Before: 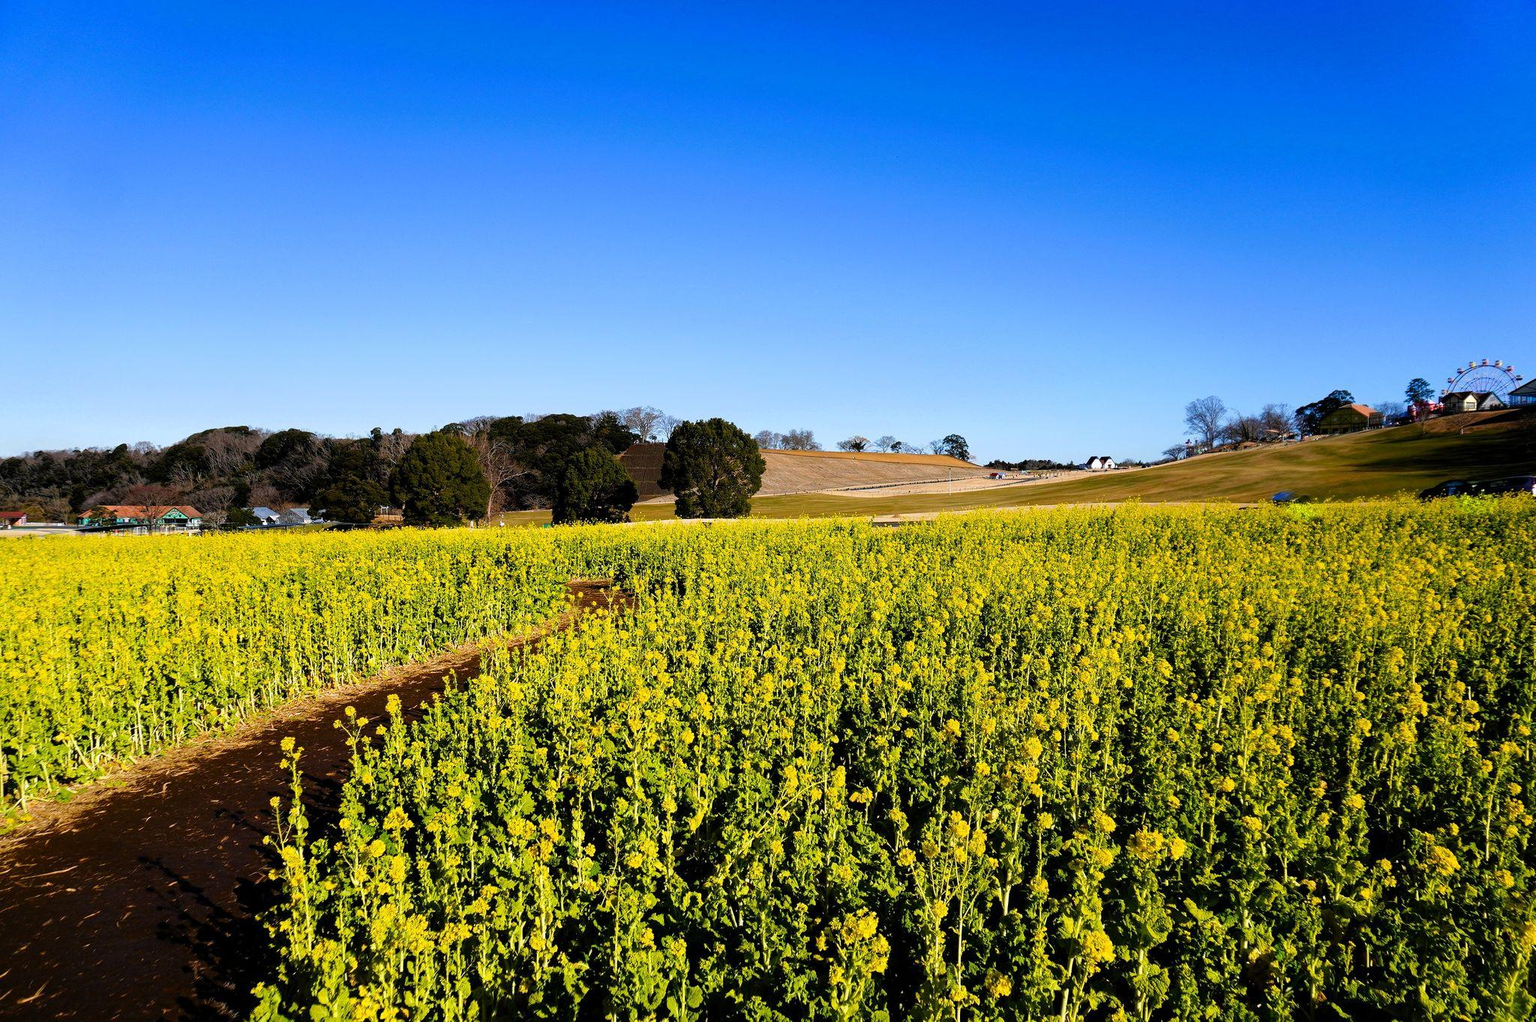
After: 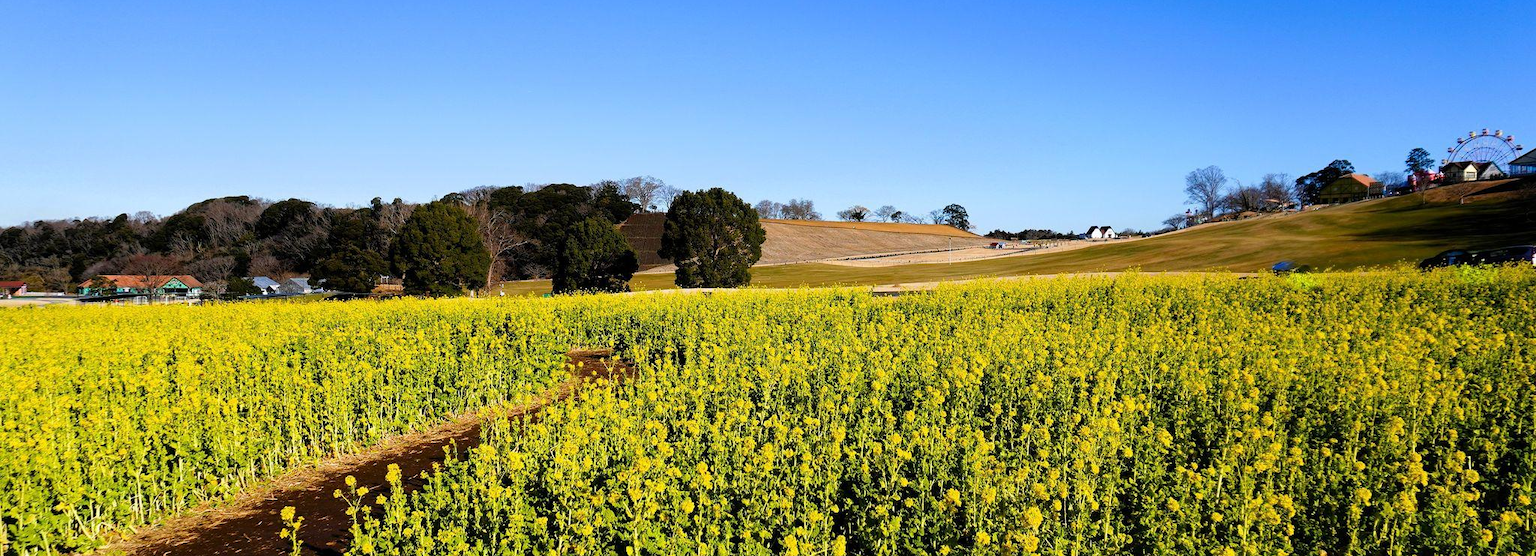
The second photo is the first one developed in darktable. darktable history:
crop and rotate: top 22.592%, bottom 22.906%
